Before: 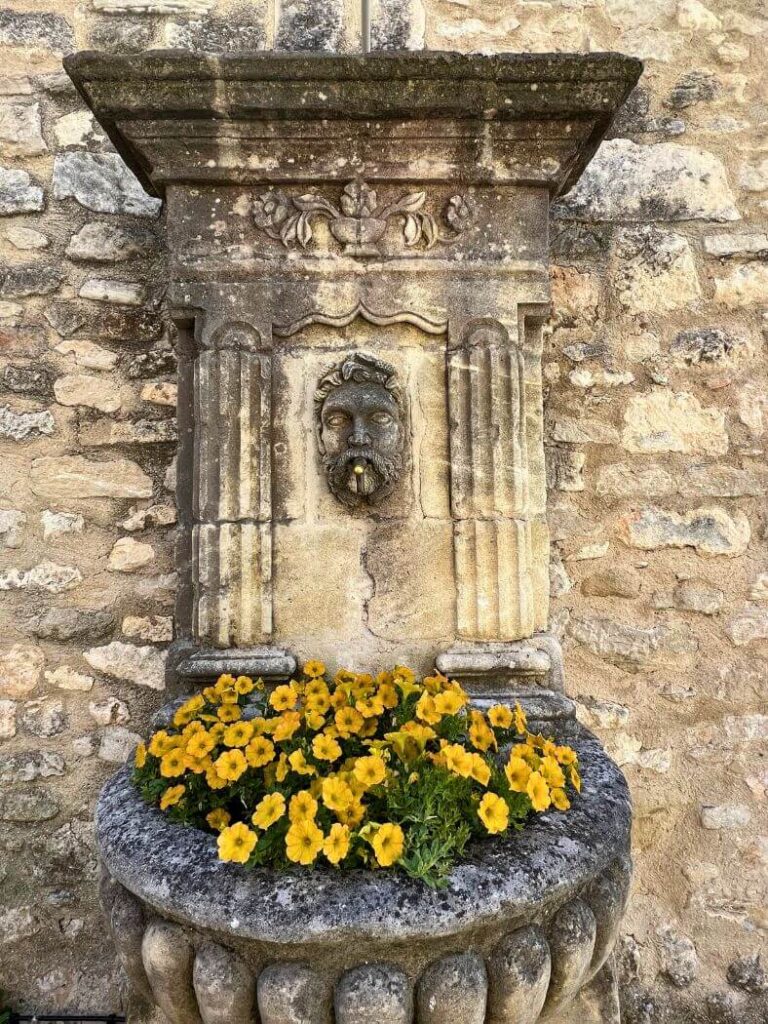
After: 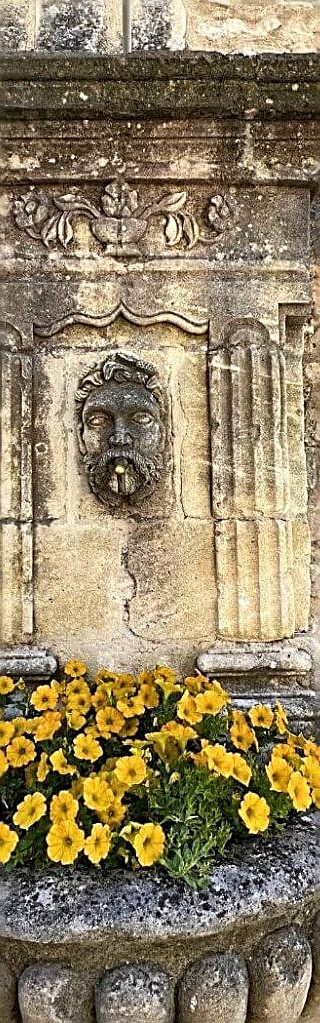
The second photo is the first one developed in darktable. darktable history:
crop: left 31.229%, right 27.105%
sharpen: amount 1
